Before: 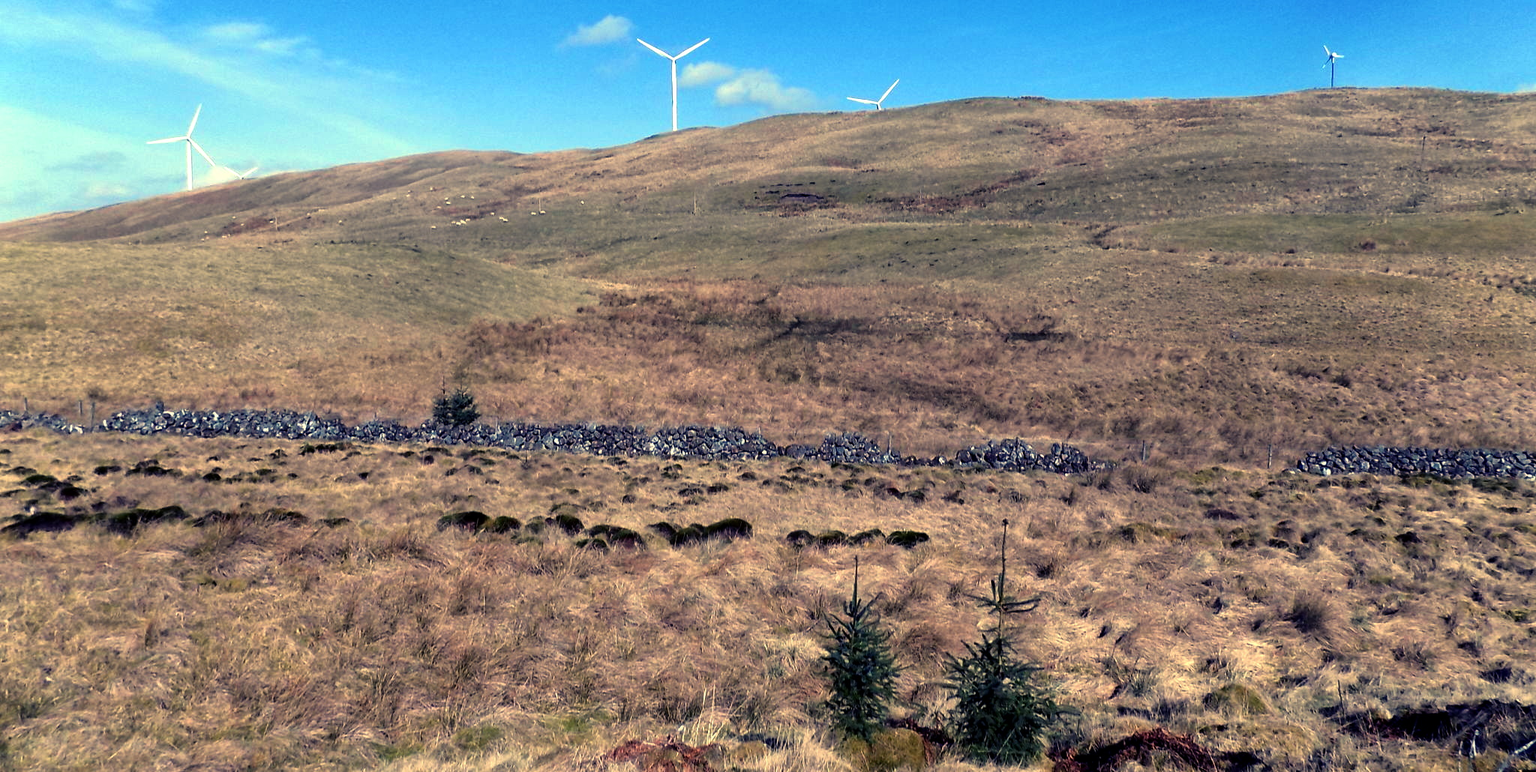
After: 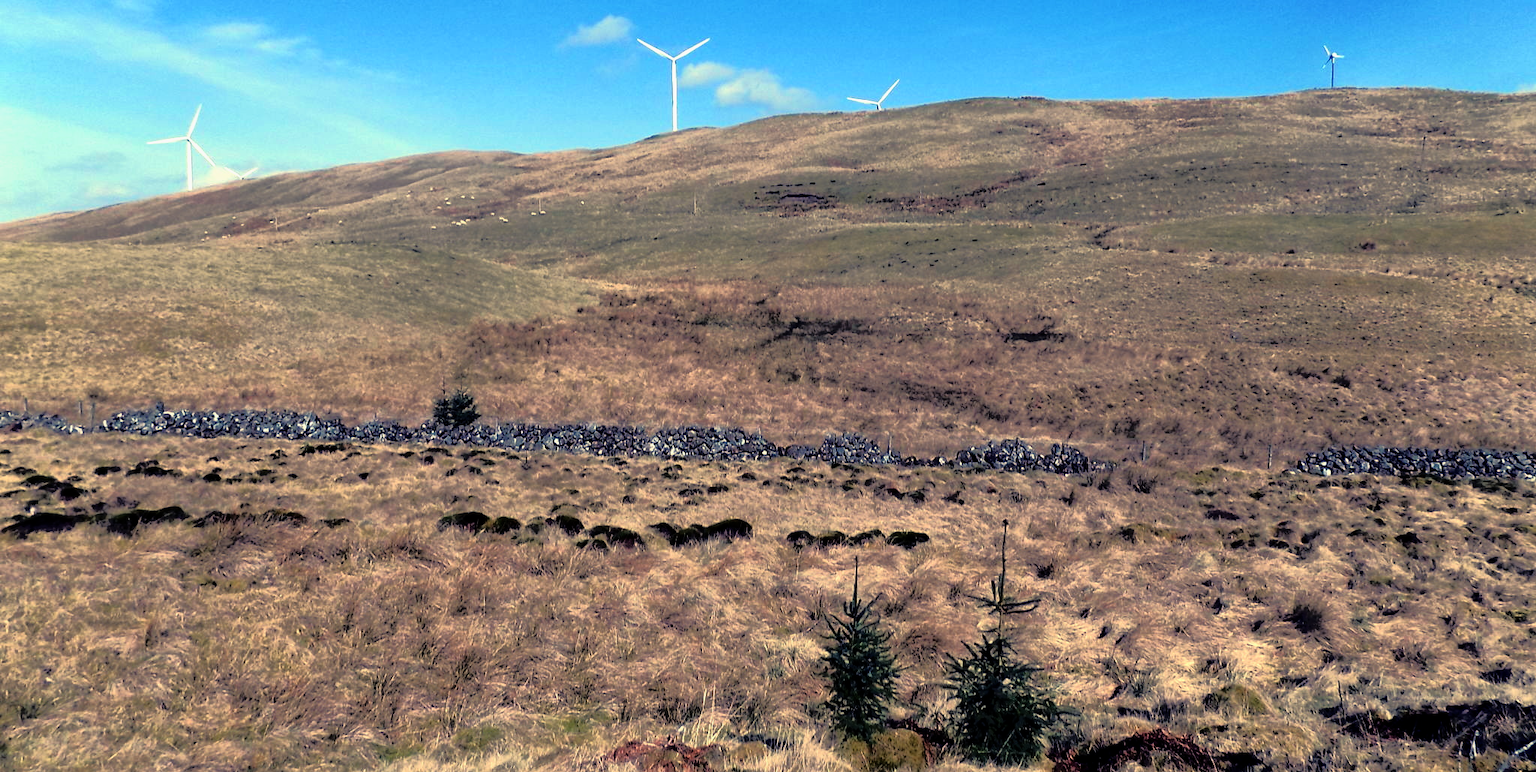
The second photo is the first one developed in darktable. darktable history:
tone equalizer: -8 EV -1.81 EV, -7 EV -1.2 EV, -6 EV -1.65 EV, edges refinement/feathering 500, mask exposure compensation -1.57 EV, preserve details no
